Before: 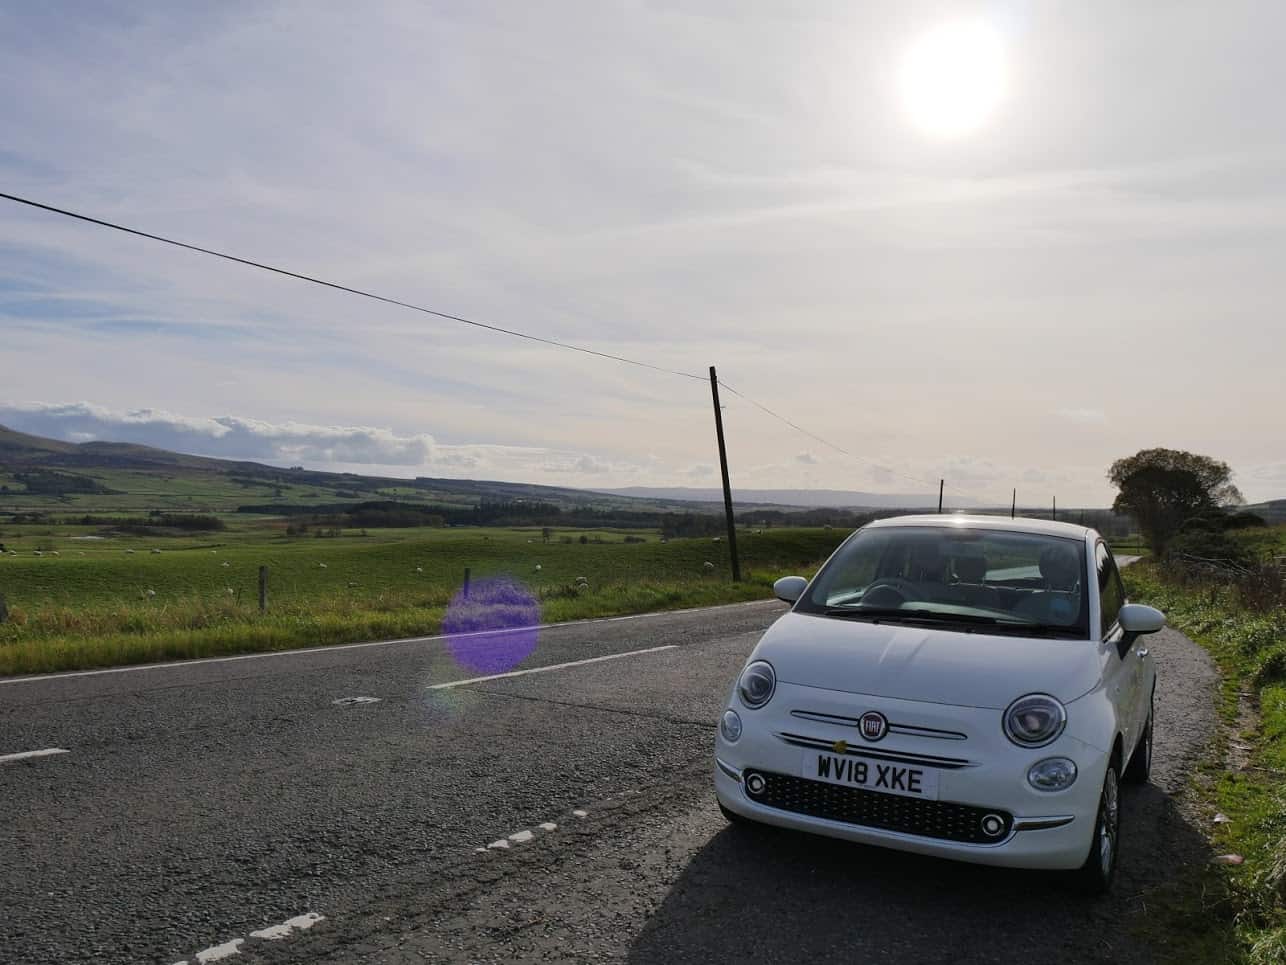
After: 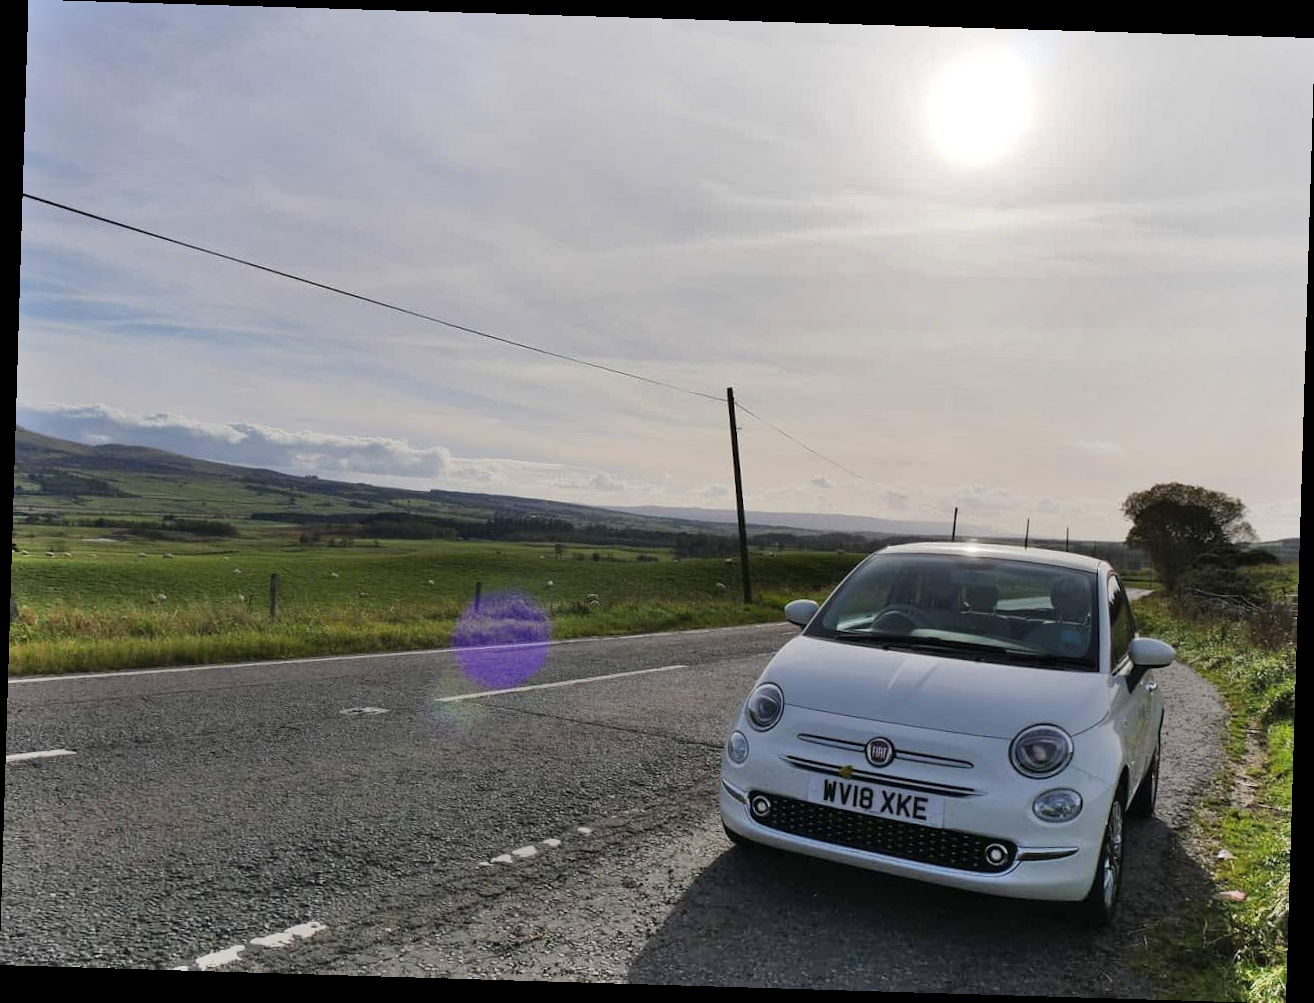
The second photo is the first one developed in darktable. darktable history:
shadows and highlights: shadows 53, soften with gaussian
rotate and perspective: rotation 1.72°, automatic cropping off
